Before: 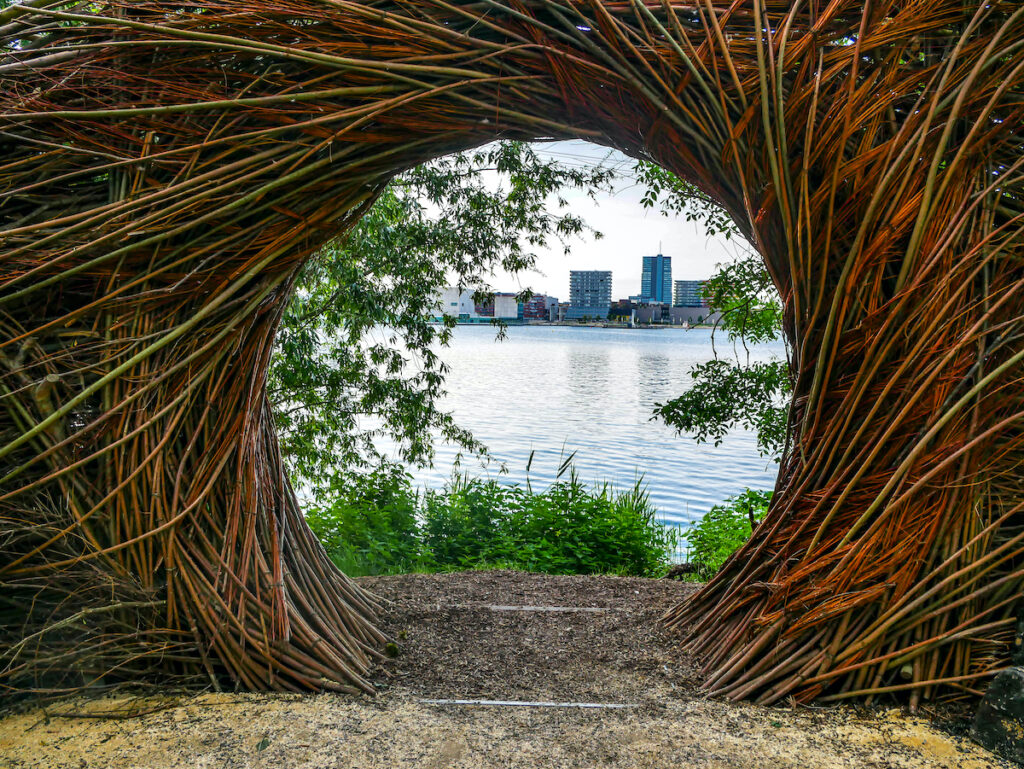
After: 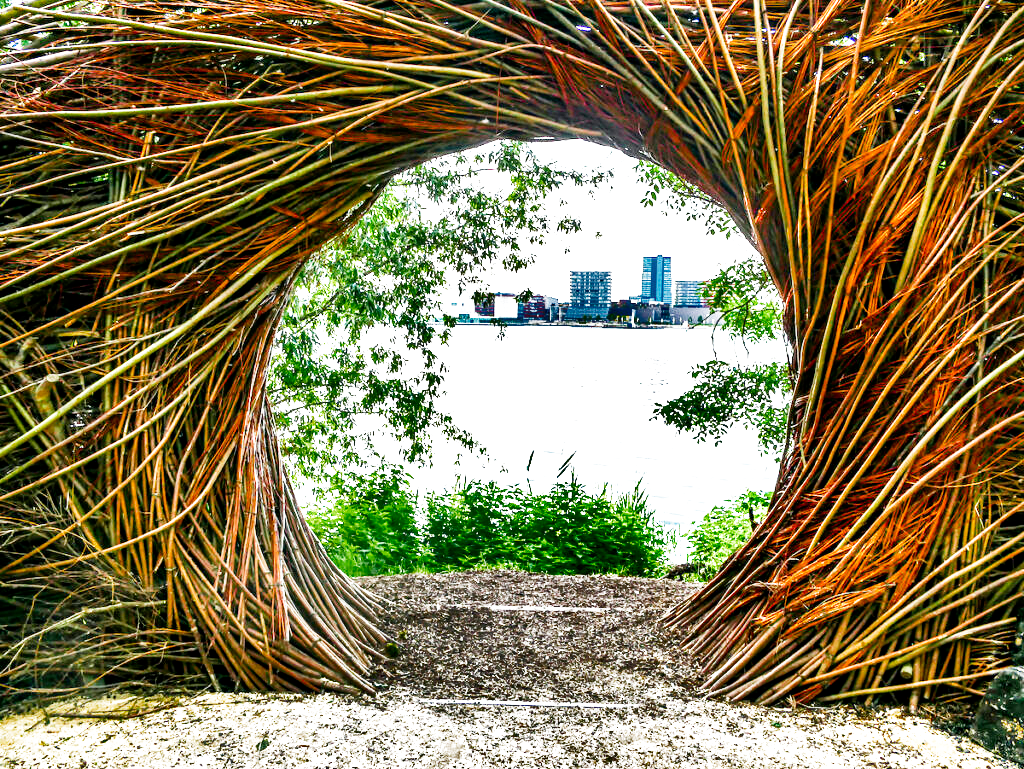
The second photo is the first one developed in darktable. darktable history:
exposure: black level correction 0, exposure 1.198 EV, compensate exposure bias true, compensate highlight preservation false
filmic rgb: middle gray luminance 10%, black relative exposure -8.61 EV, white relative exposure 3.3 EV, threshold 6 EV, target black luminance 0%, hardness 5.2, latitude 44.69%, contrast 1.302, highlights saturation mix 5%, shadows ↔ highlights balance 24.64%, add noise in highlights 0, preserve chrominance no, color science v3 (2019), use custom middle-gray values true, iterations of high-quality reconstruction 0, contrast in highlights soft, enable highlight reconstruction true
shadows and highlights: shadows 19.13, highlights -83.41, soften with gaussian
